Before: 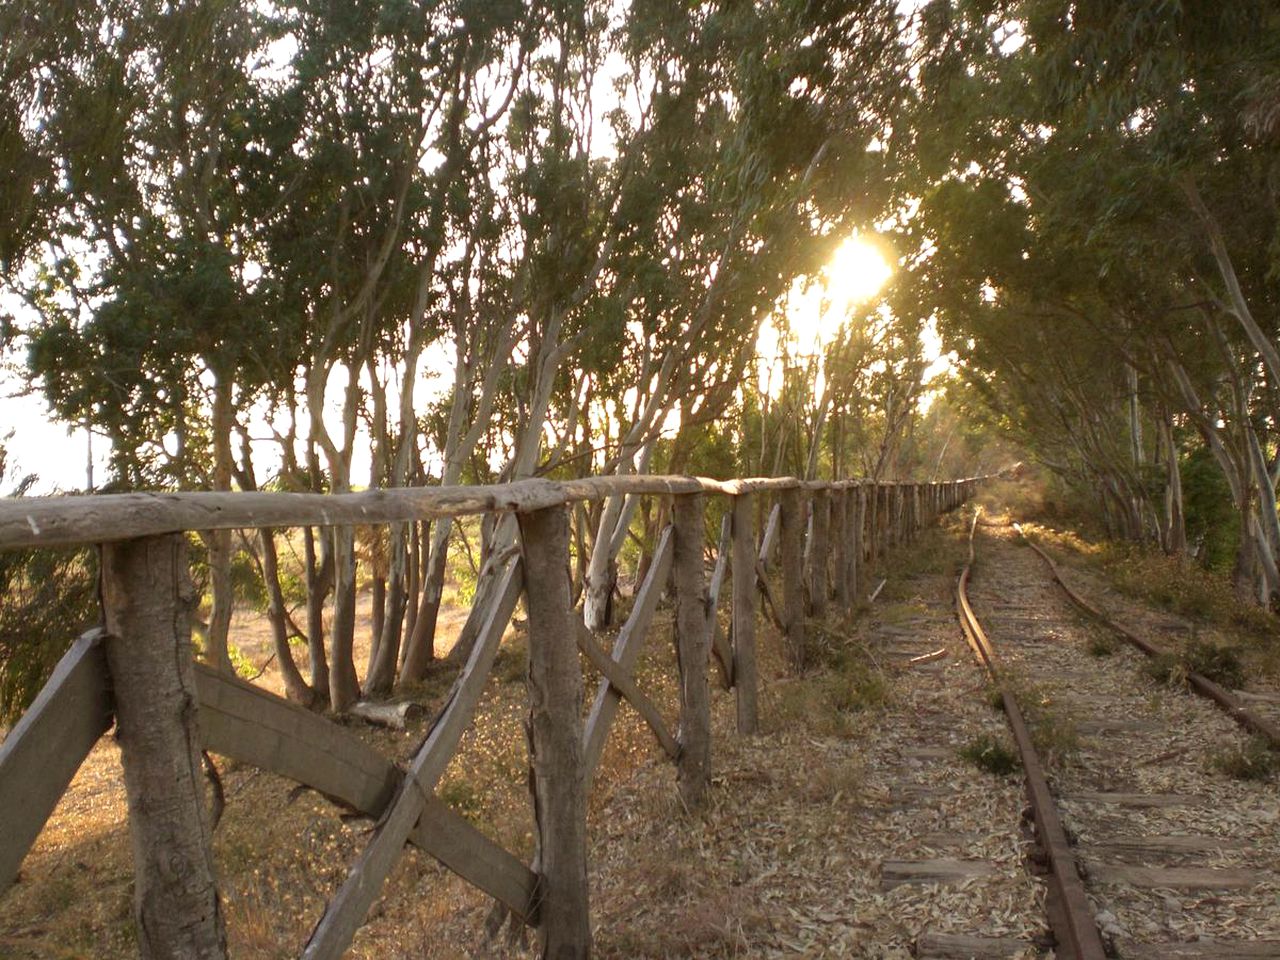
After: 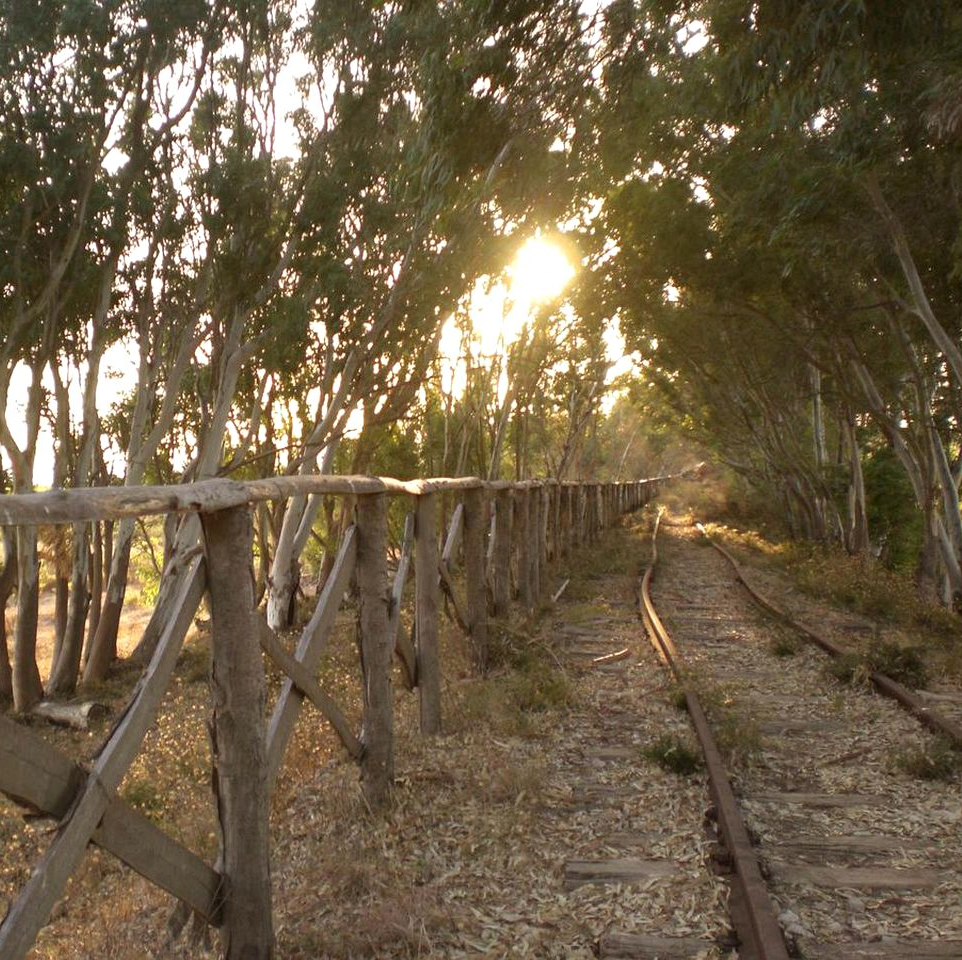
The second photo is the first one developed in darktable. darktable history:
crop and rotate: left 24.802%
tone equalizer: on, module defaults
